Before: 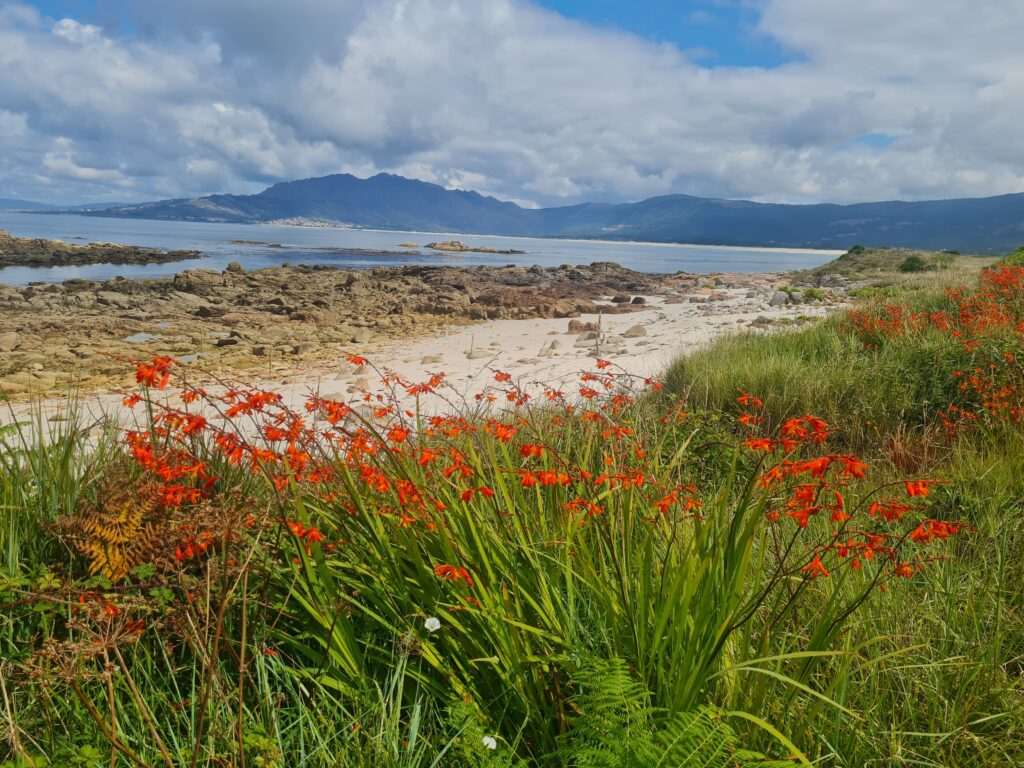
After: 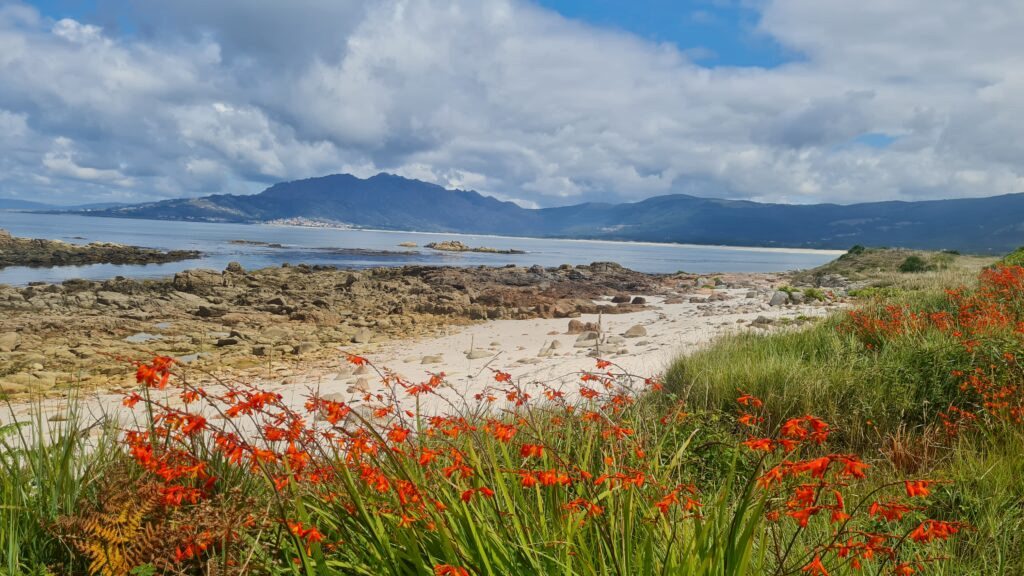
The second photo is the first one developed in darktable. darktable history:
local contrast: mode bilateral grid, contrast 20, coarseness 50, detail 120%, midtone range 0.2
crop: bottom 24.988%
